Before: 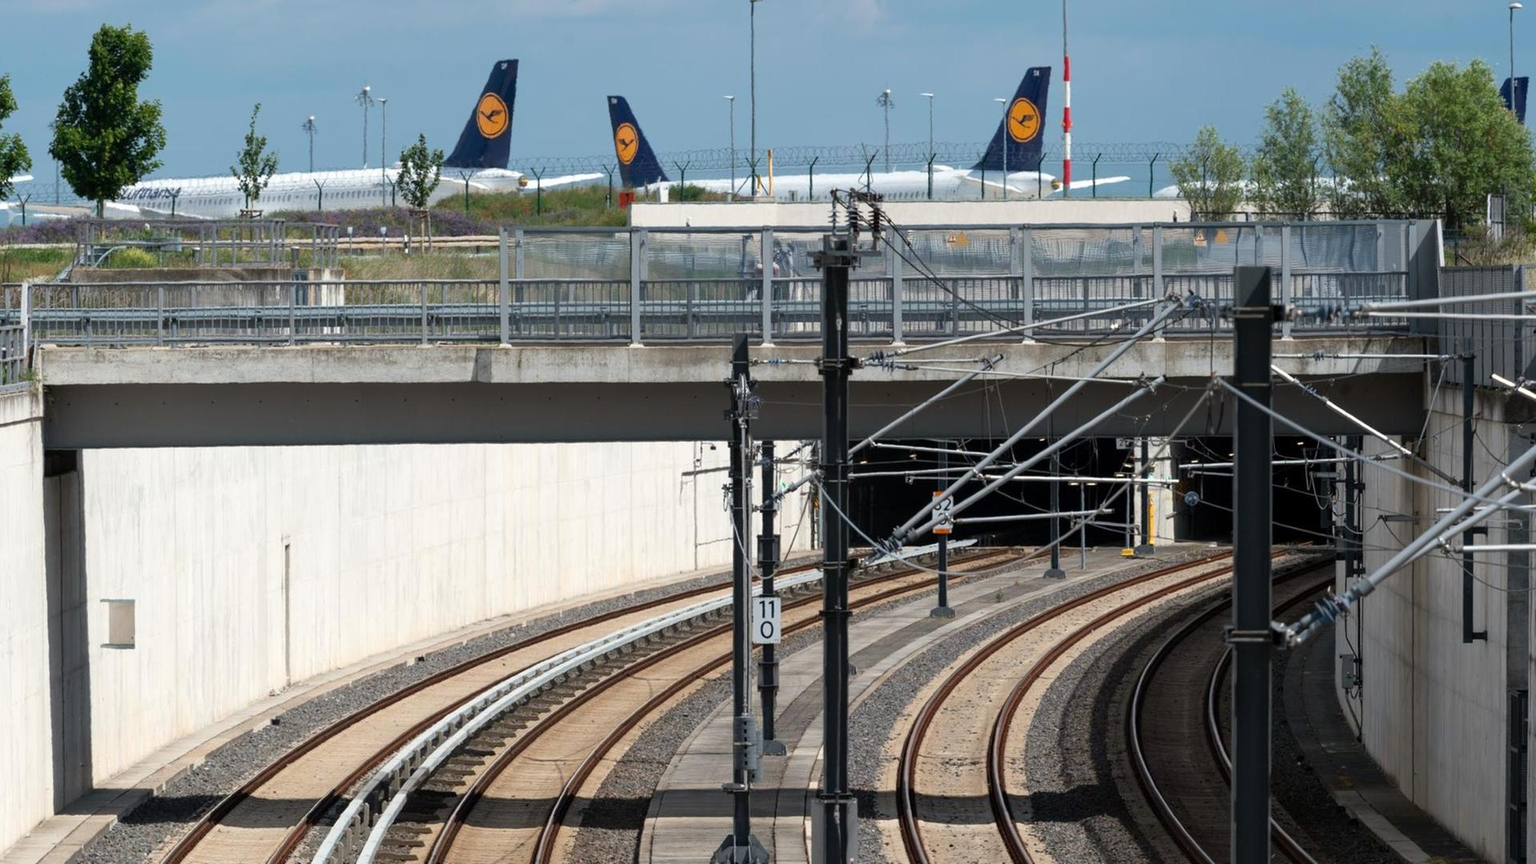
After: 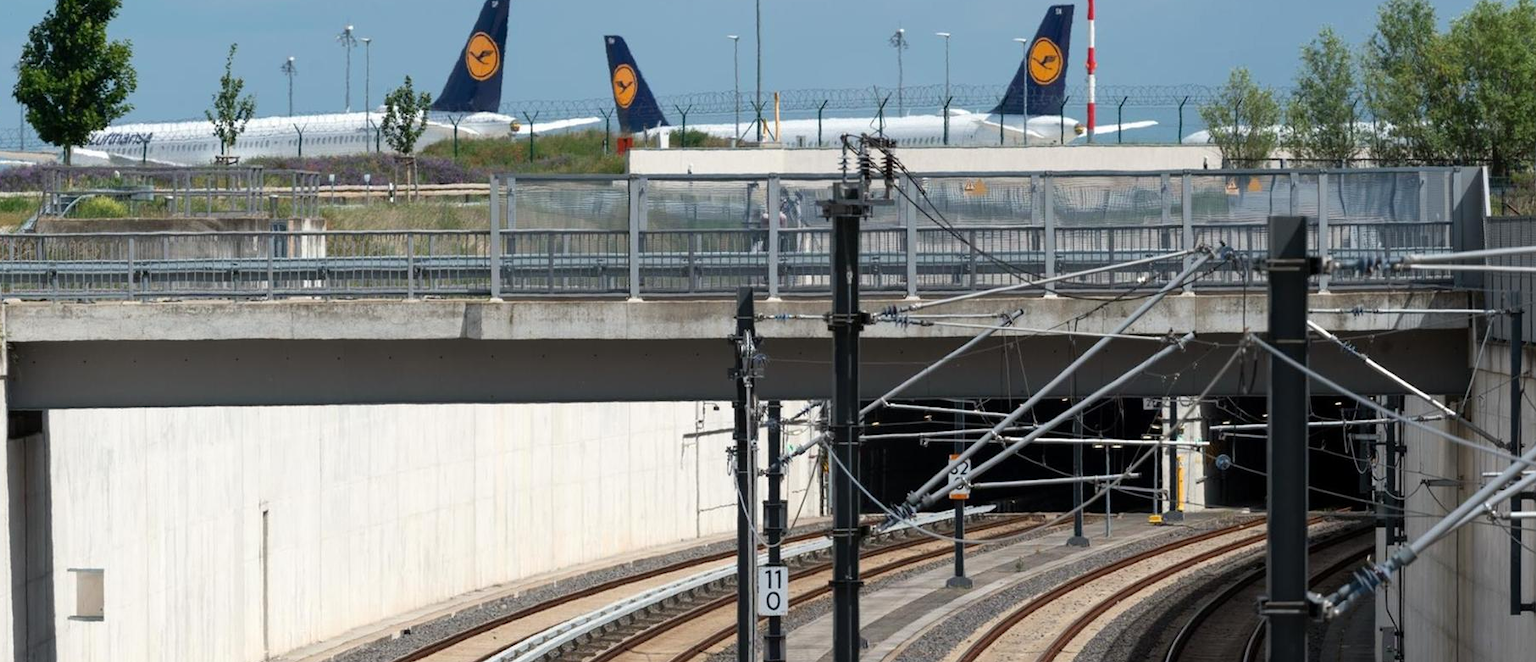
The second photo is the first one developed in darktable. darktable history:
crop: left 2.408%, top 7.261%, right 3.116%, bottom 20.256%
